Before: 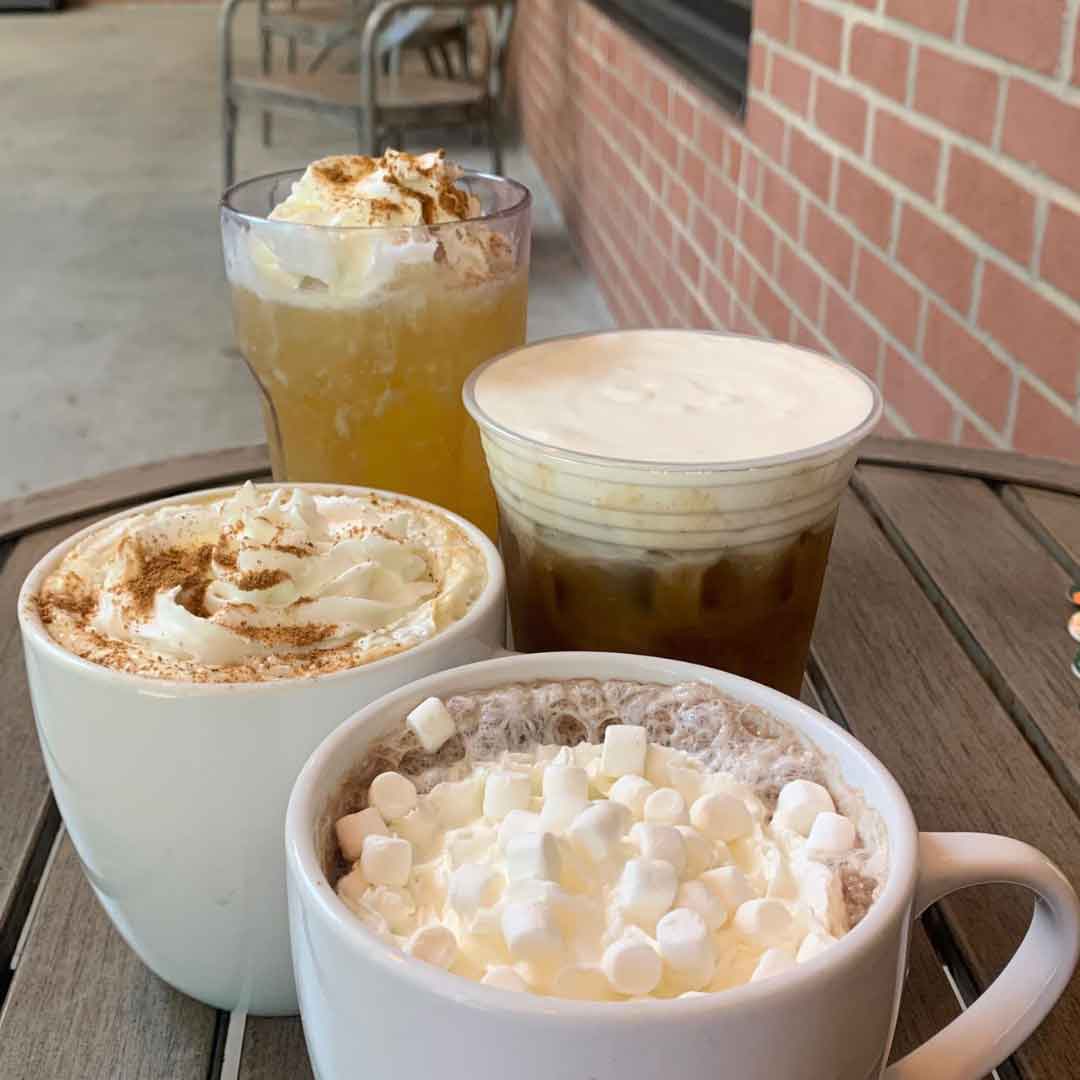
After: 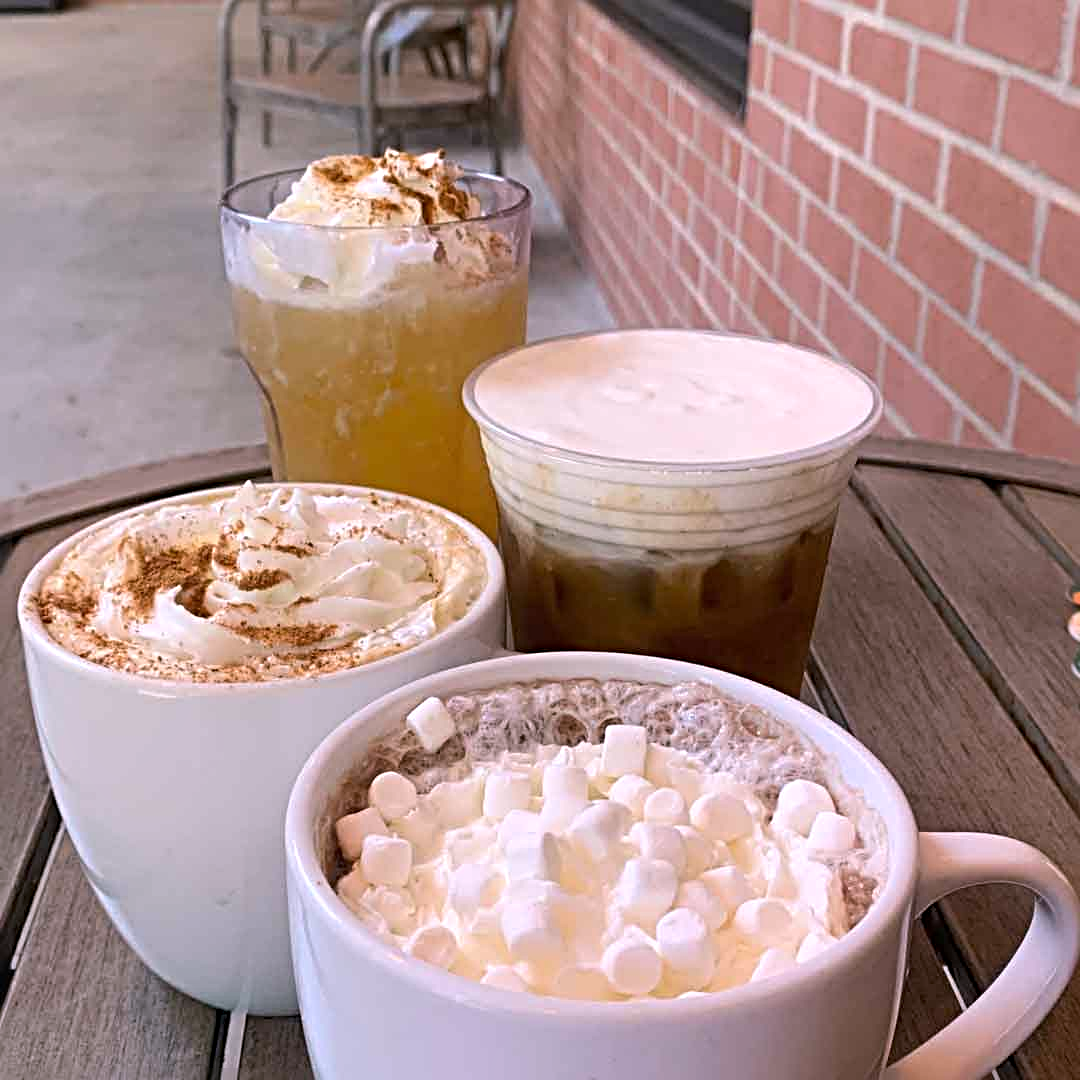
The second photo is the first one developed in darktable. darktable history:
tone equalizer: on, module defaults
white balance: red 1.066, blue 1.119
sharpen: radius 4.883
